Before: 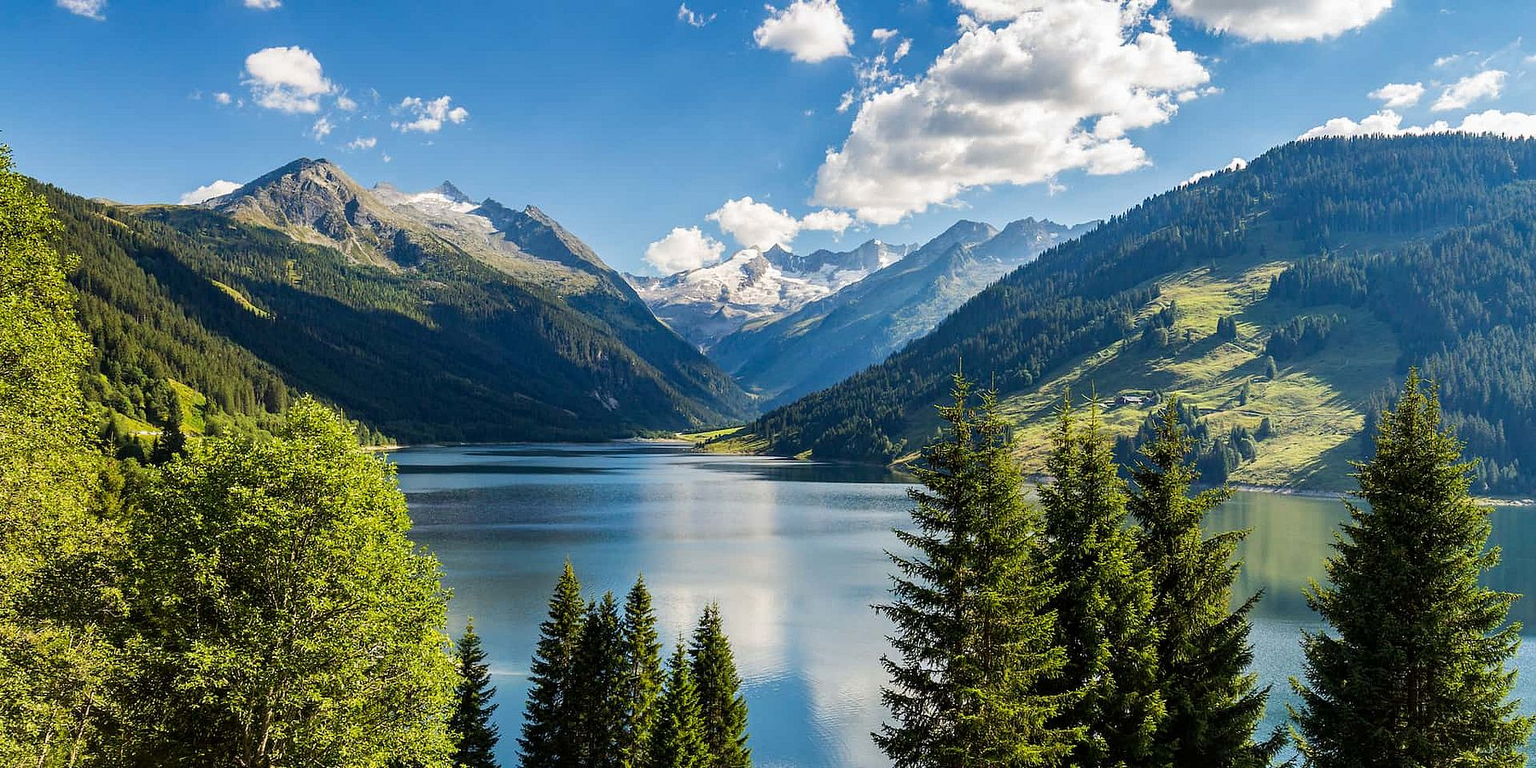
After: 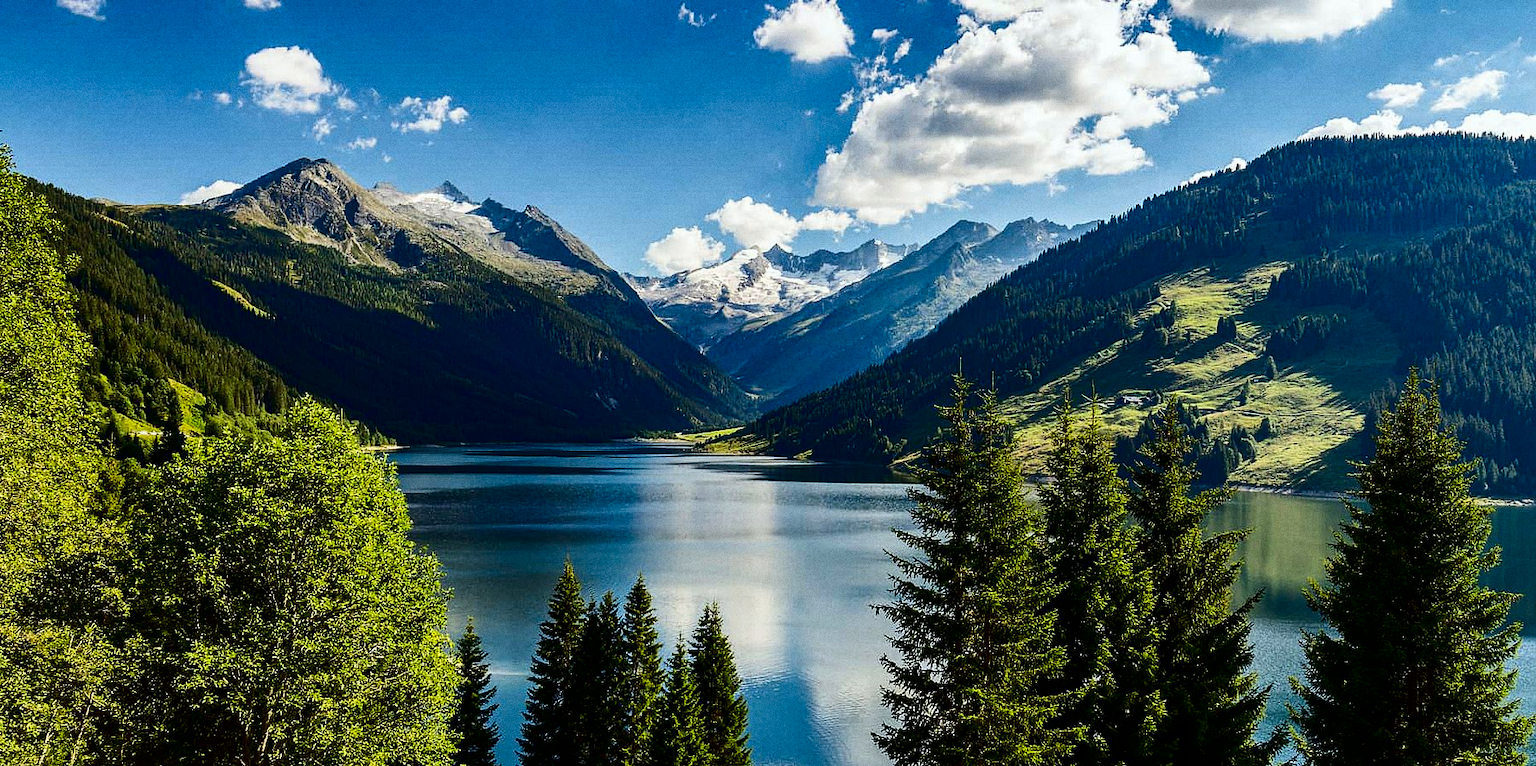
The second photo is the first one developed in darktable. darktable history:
grain: coarseness 0.09 ISO
contrast brightness saturation: contrast 0.24, brightness -0.24, saturation 0.14
crop: top 0.05%, bottom 0.098%
white balance: red 0.978, blue 0.999
